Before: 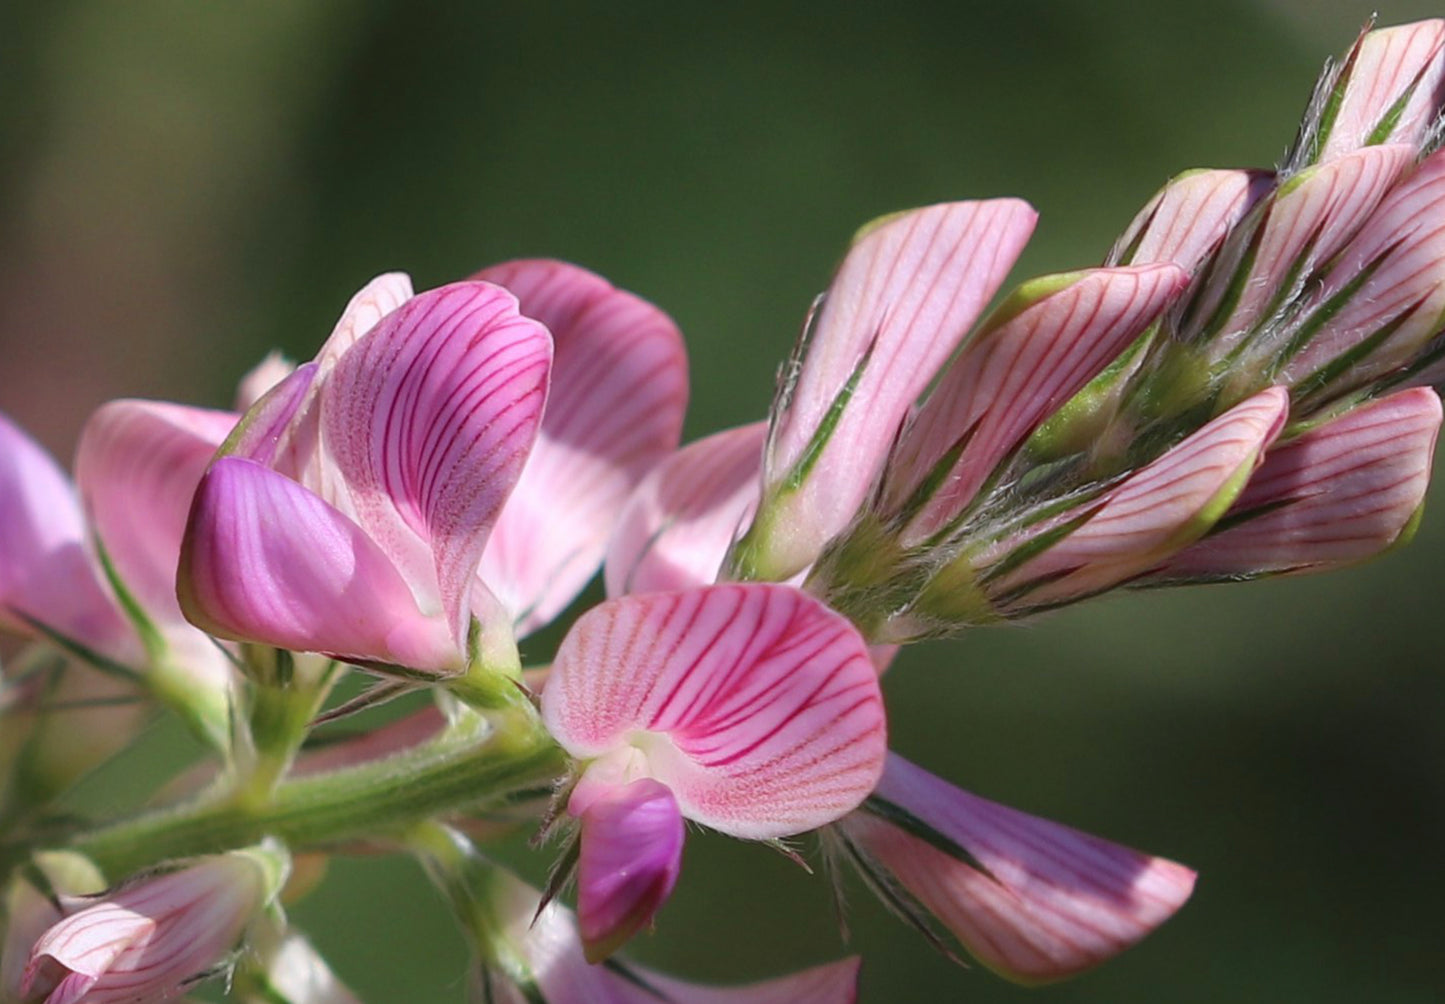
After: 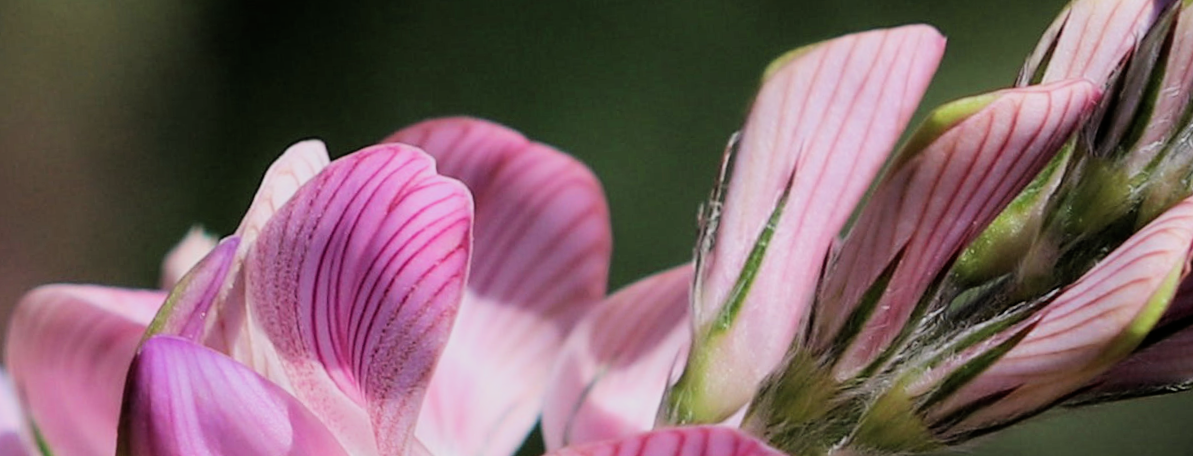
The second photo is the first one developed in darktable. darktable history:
crop: left 7.036%, top 18.398%, right 14.379%, bottom 40.043%
rotate and perspective: rotation -4.2°, shear 0.006, automatic cropping off
filmic rgb: black relative exposure -5 EV, hardness 2.88, contrast 1.3
